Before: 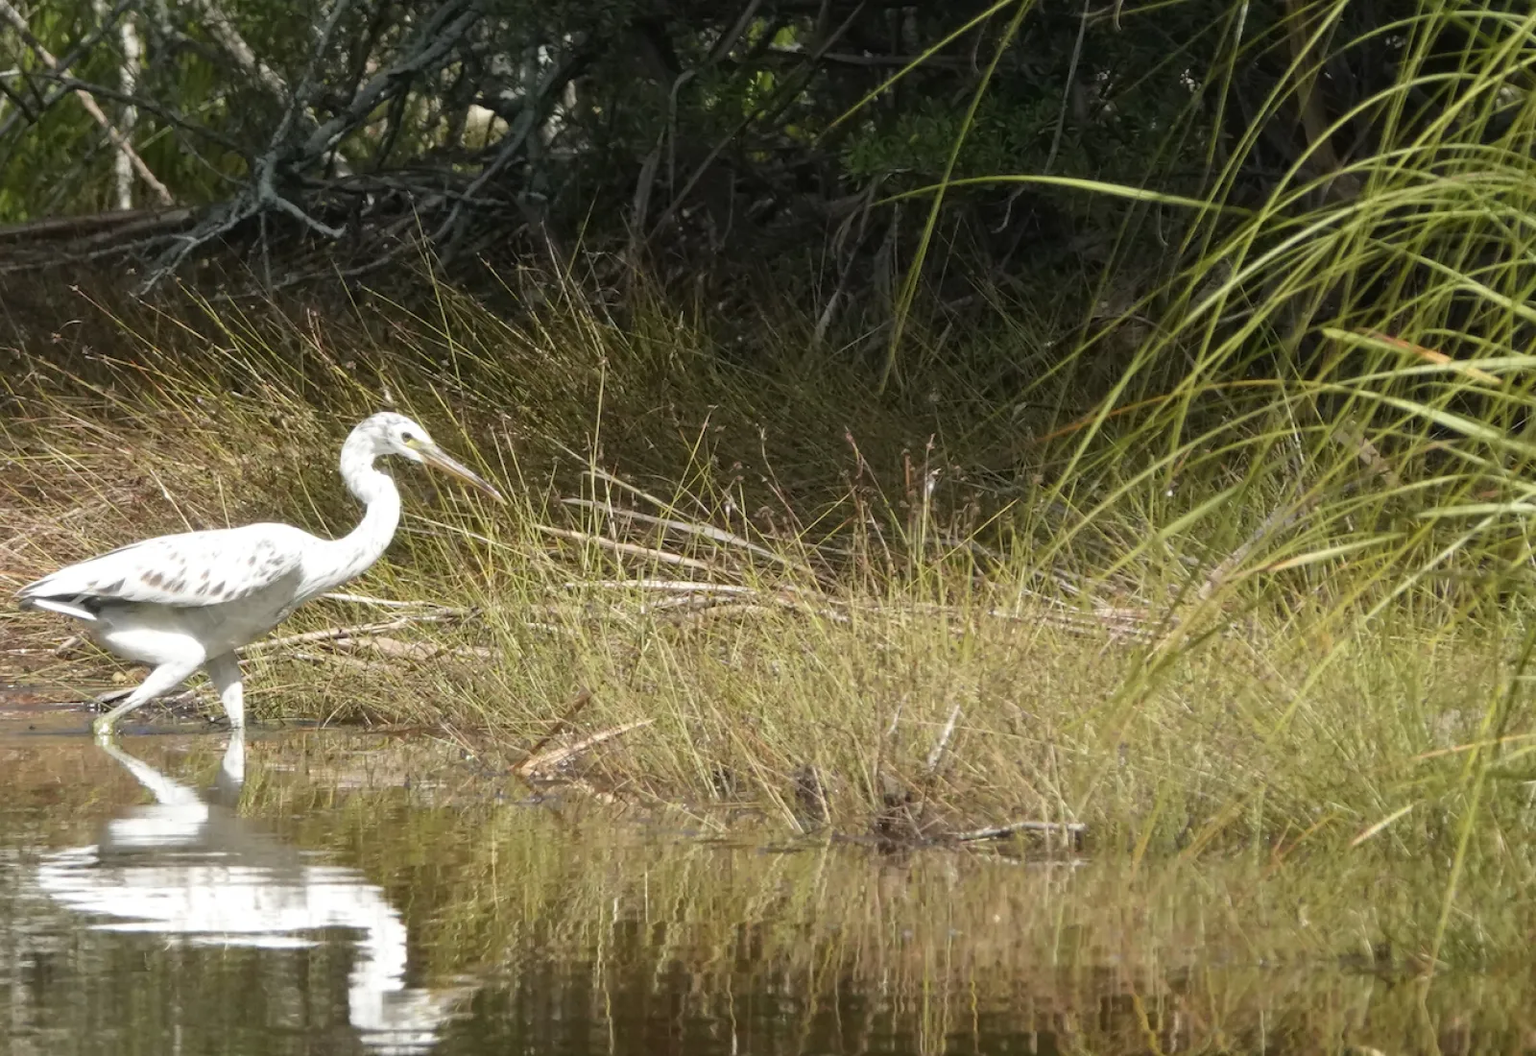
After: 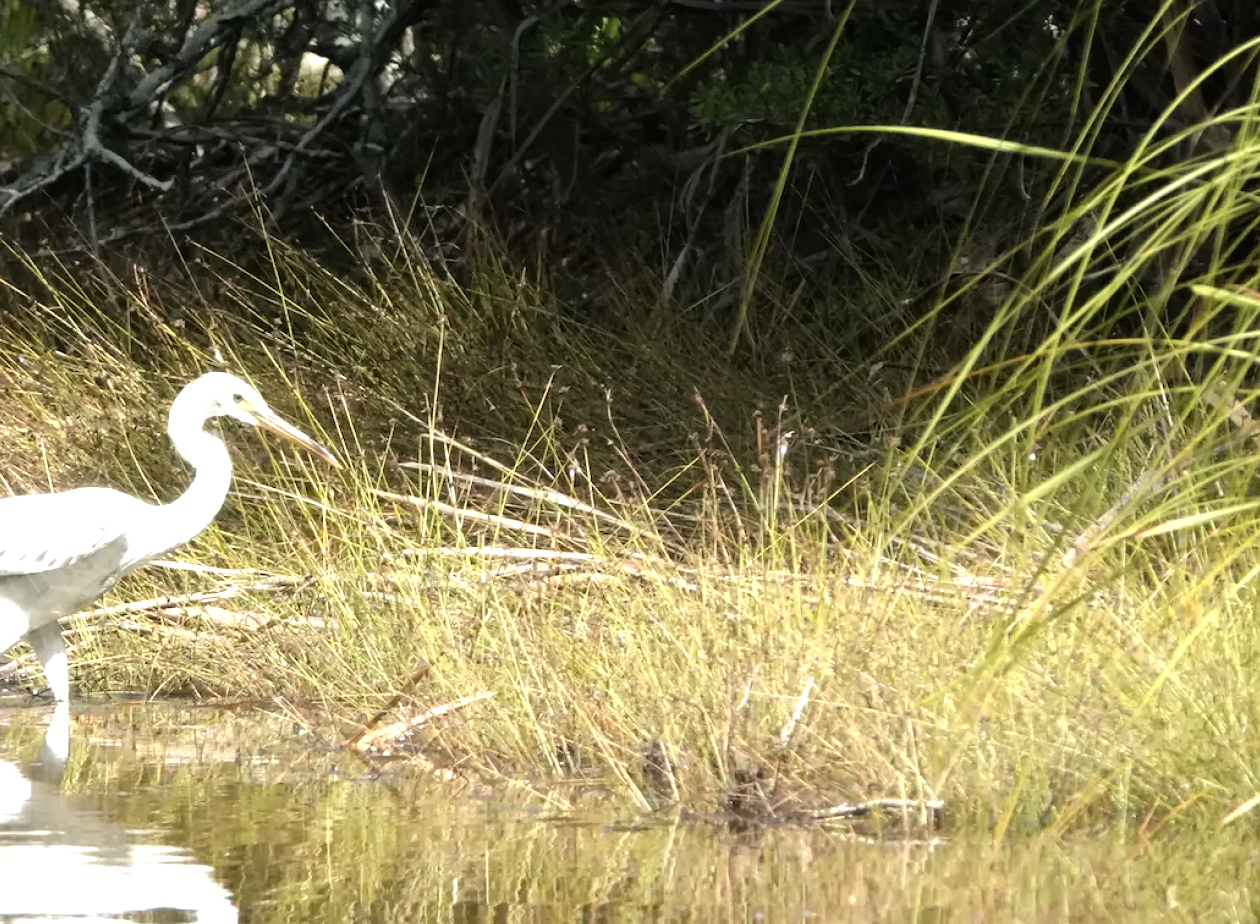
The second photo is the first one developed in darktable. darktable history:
crop: left 11.649%, top 5.258%, right 9.571%, bottom 10.697%
tone equalizer: -8 EV -1.11 EV, -7 EV -1.01 EV, -6 EV -0.849 EV, -5 EV -0.571 EV, -3 EV 0.578 EV, -2 EV 0.863 EV, -1 EV 0.994 EV, +0 EV 1.07 EV
